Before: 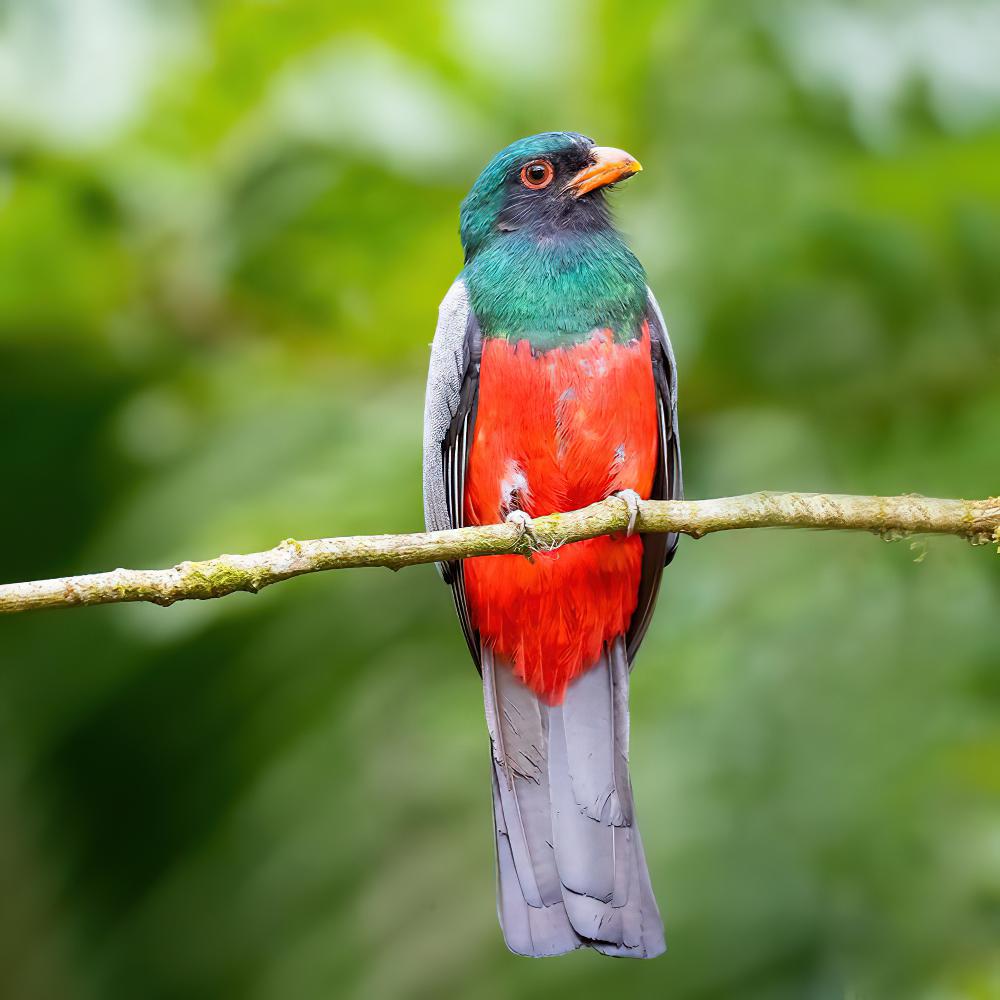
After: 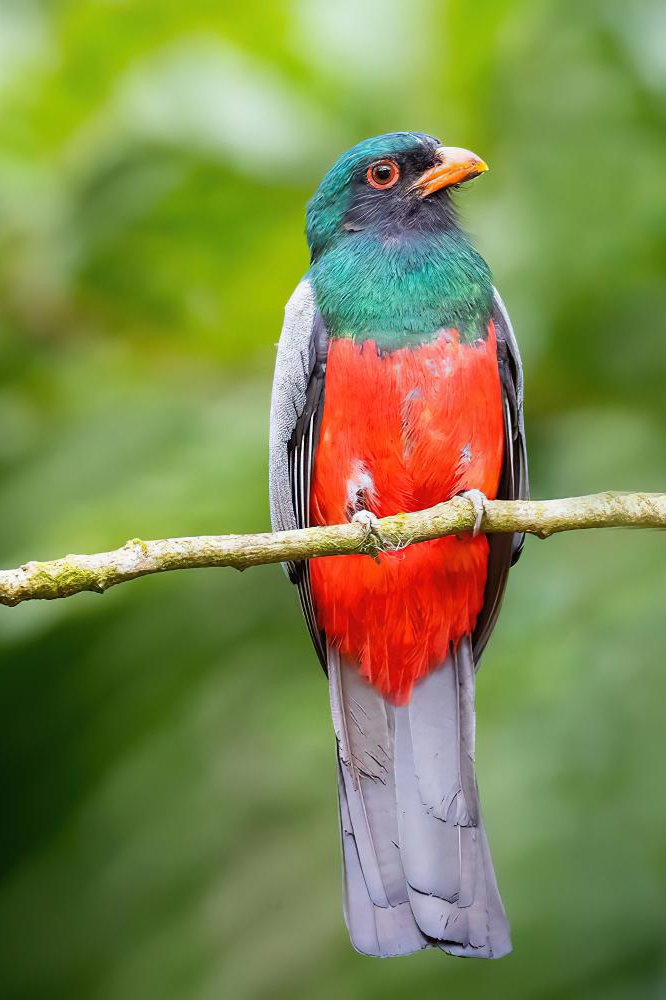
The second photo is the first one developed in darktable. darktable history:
crop: left 15.426%, right 17.909%
local contrast: mode bilateral grid, contrast 100, coarseness 99, detail 90%, midtone range 0.2
